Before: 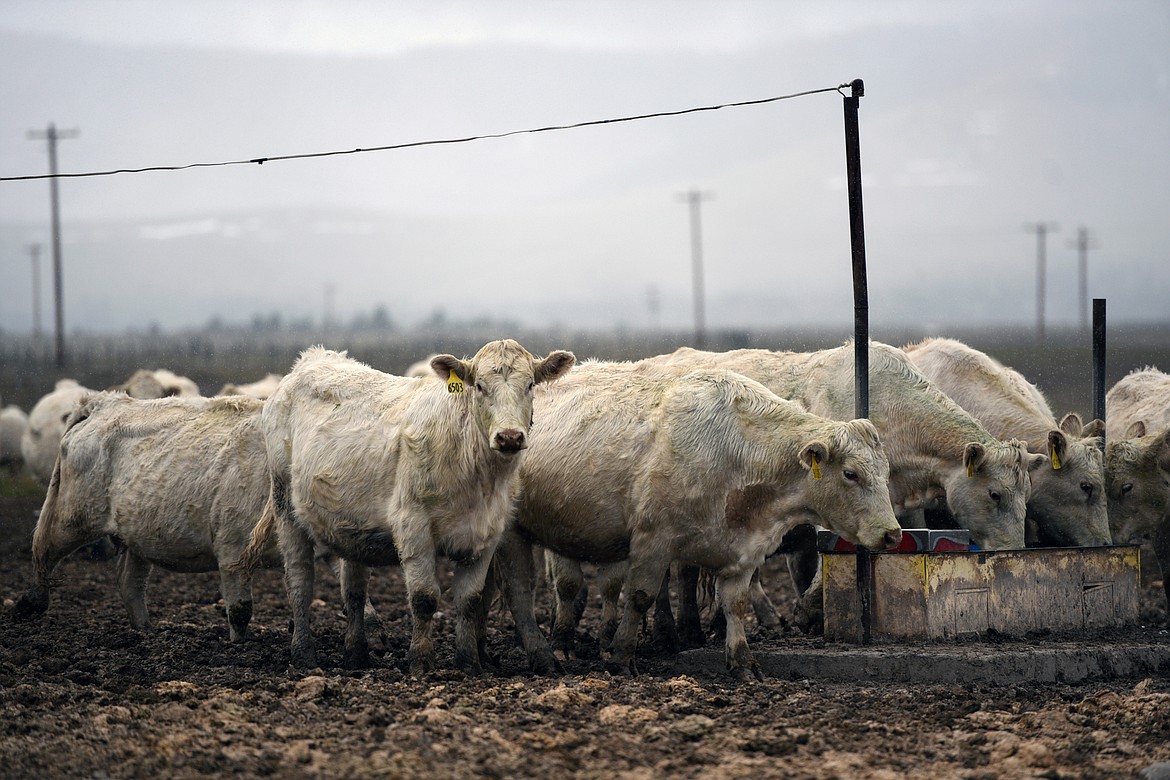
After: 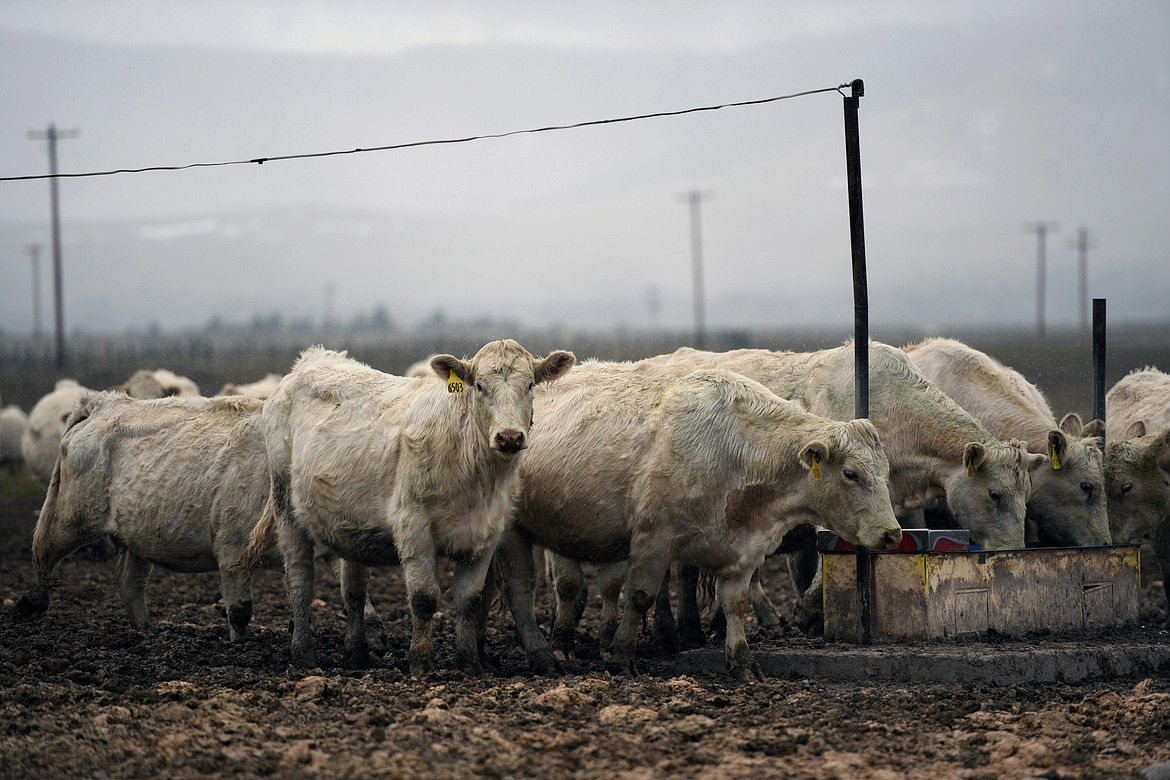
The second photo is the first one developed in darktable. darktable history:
exposure: exposure -0.242 EV, compensate highlight preservation false
